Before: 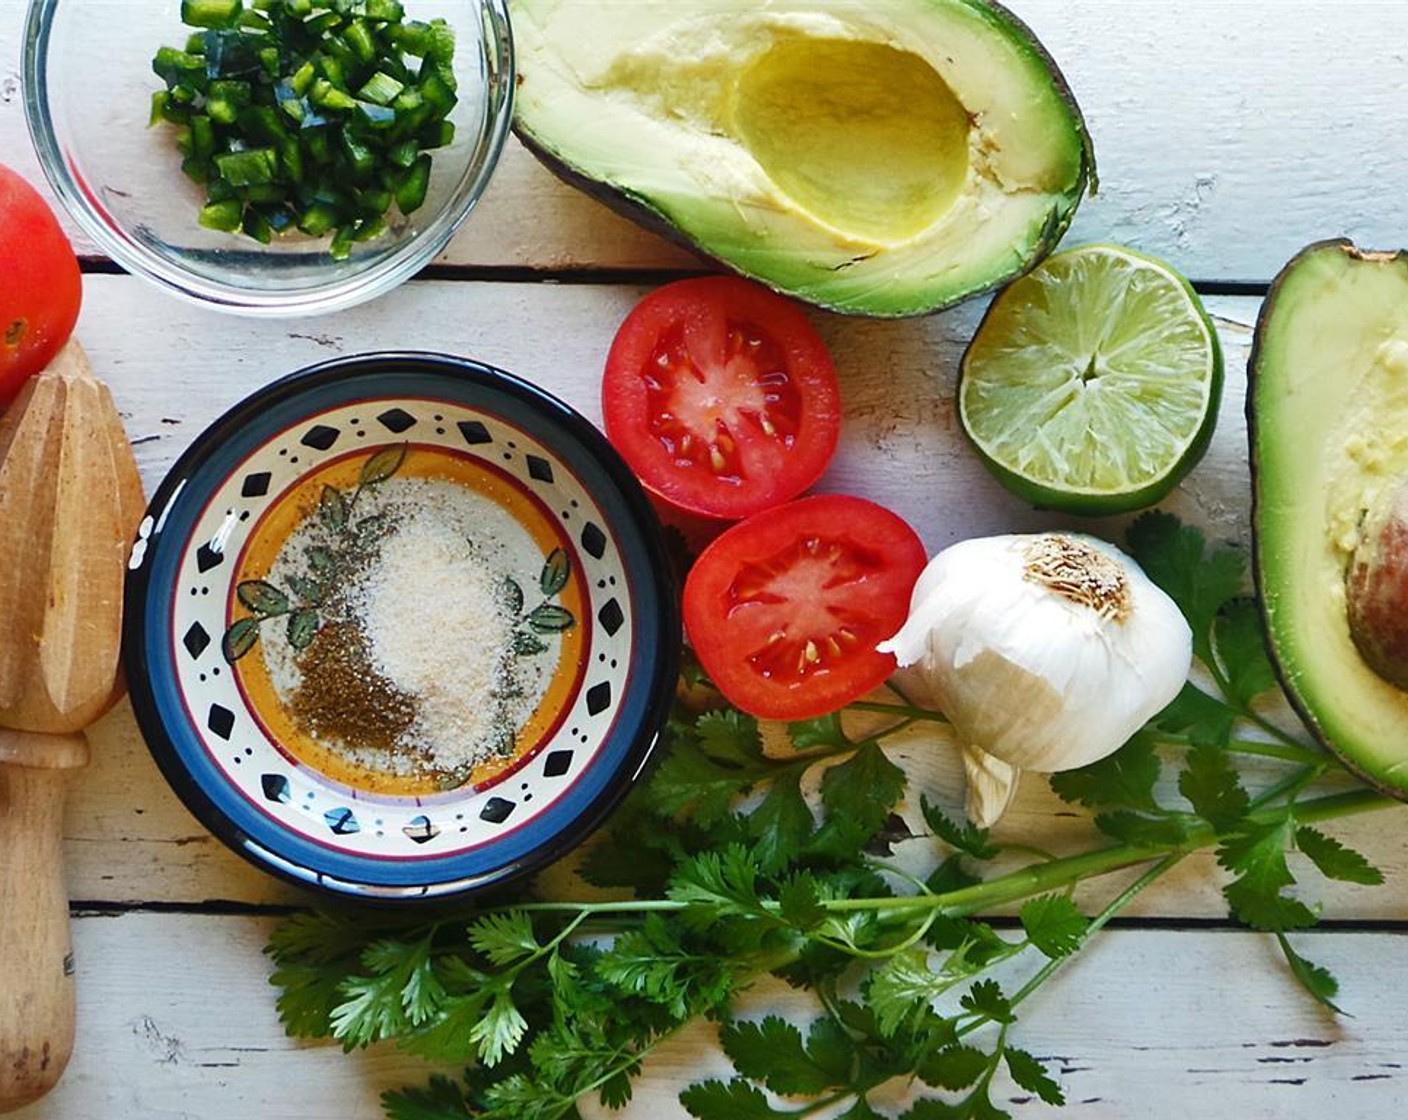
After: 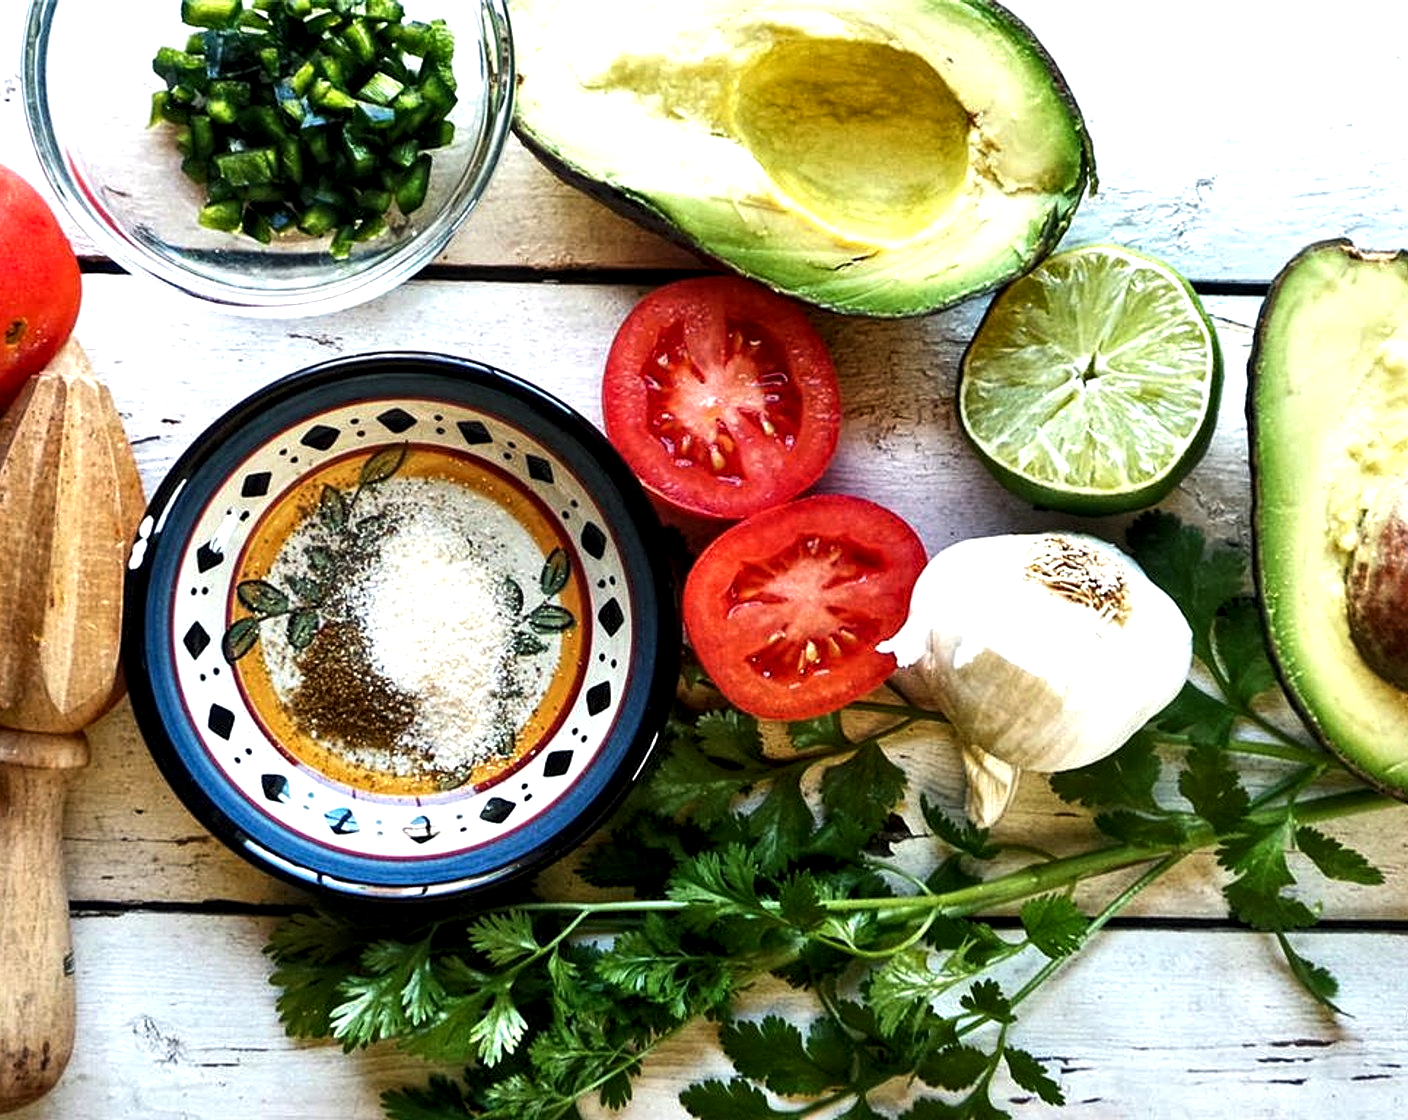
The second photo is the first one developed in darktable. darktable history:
local contrast: highlights 105%, shadows 100%, detail 199%, midtone range 0.2
tone equalizer: -8 EV -0.787 EV, -7 EV -0.734 EV, -6 EV -0.616 EV, -5 EV -0.39 EV, -3 EV 0.395 EV, -2 EV 0.6 EV, -1 EV 0.676 EV, +0 EV 0.752 EV, edges refinement/feathering 500, mask exposure compensation -1.57 EV, preserve details no
